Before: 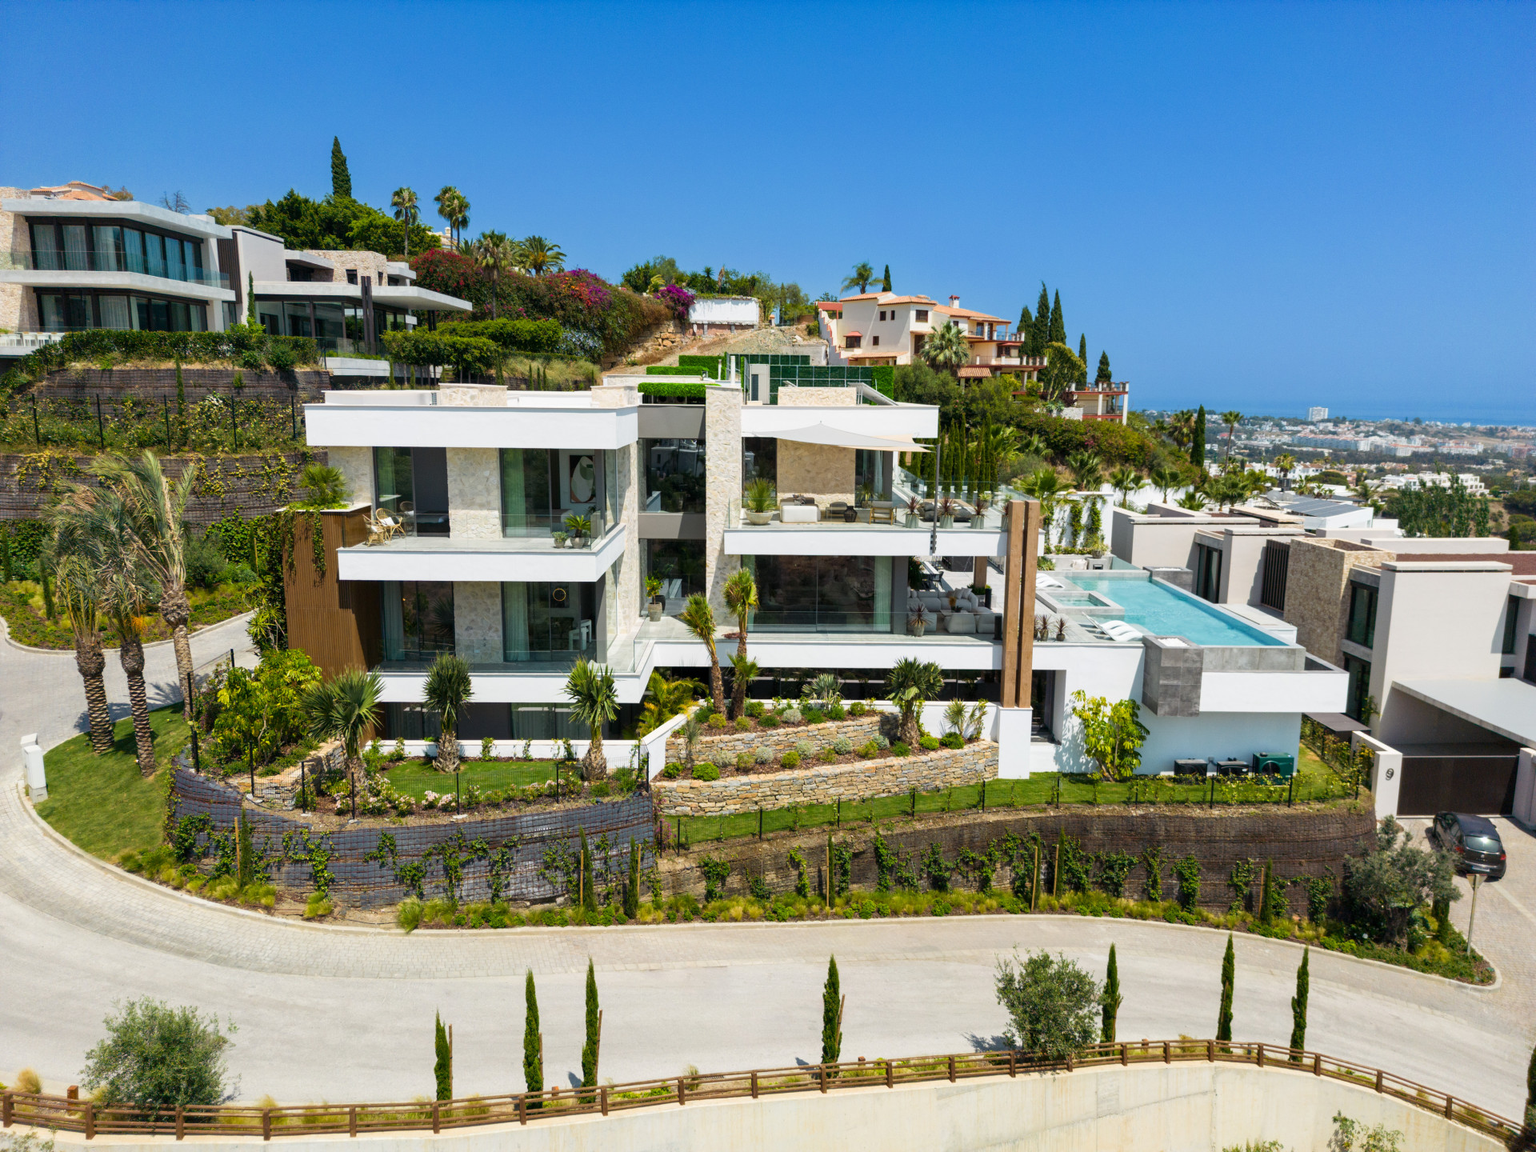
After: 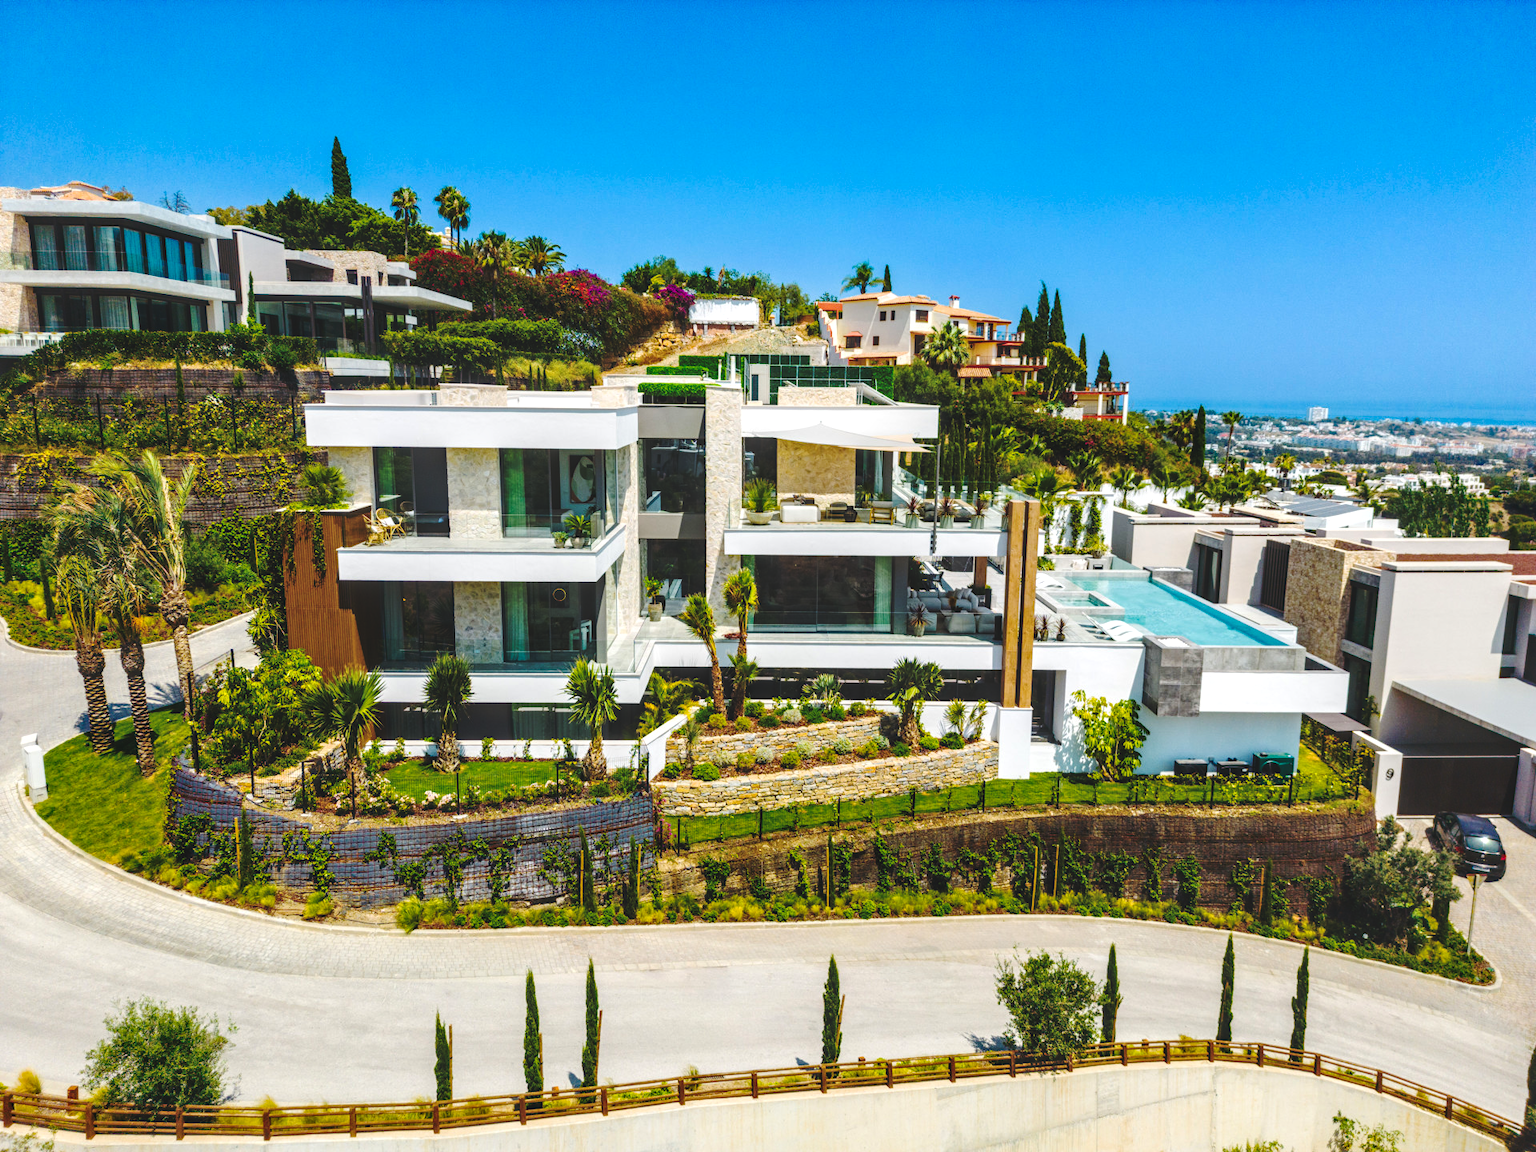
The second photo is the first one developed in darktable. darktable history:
color balance rgb: shadows lift › luminance -9.857%, perceptual saturation grading › global saturation 35.864%, perceptual saturation grading › shadows 35.244%, global vibrance 9.726%
base curve: curves: ch0 [(0, 0.024) (0.055, 0.065) (0.121, 0.166) (0.236, 0.319) (0.693, 0.726) (1, 1)], preserve colors none
local contrast: detail 150%
